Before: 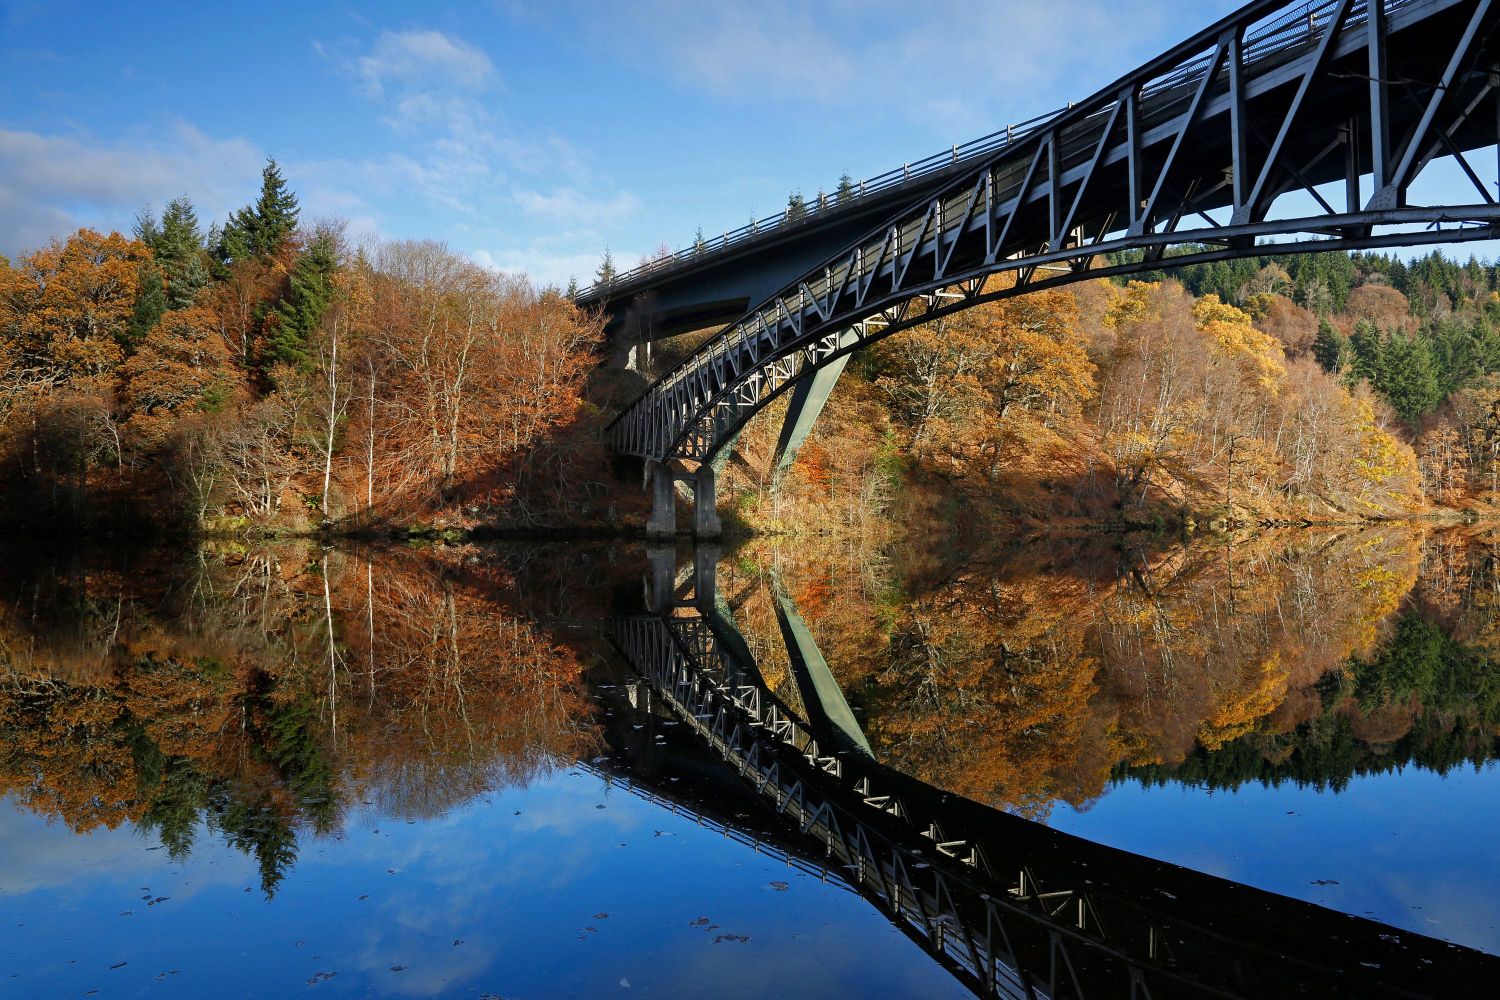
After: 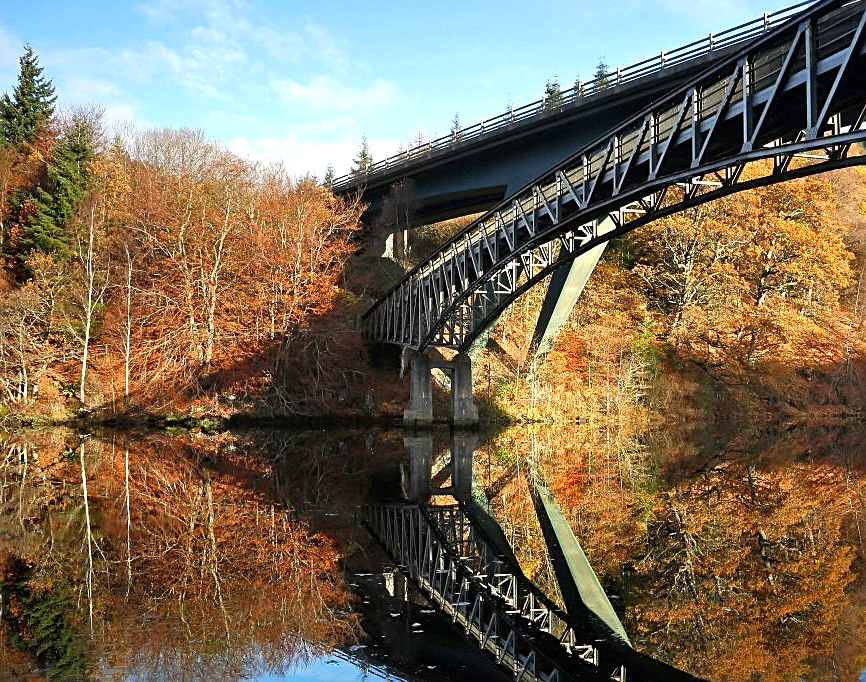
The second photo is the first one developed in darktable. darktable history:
crop: left 16.202%, top 11.208%, right 26.045%, bottom 20.557%
sharpen: on, module defaults
exposure: exposure 0.7 EV, compensate highlight preservation false
white balance: red 1.045, blue 0.932
